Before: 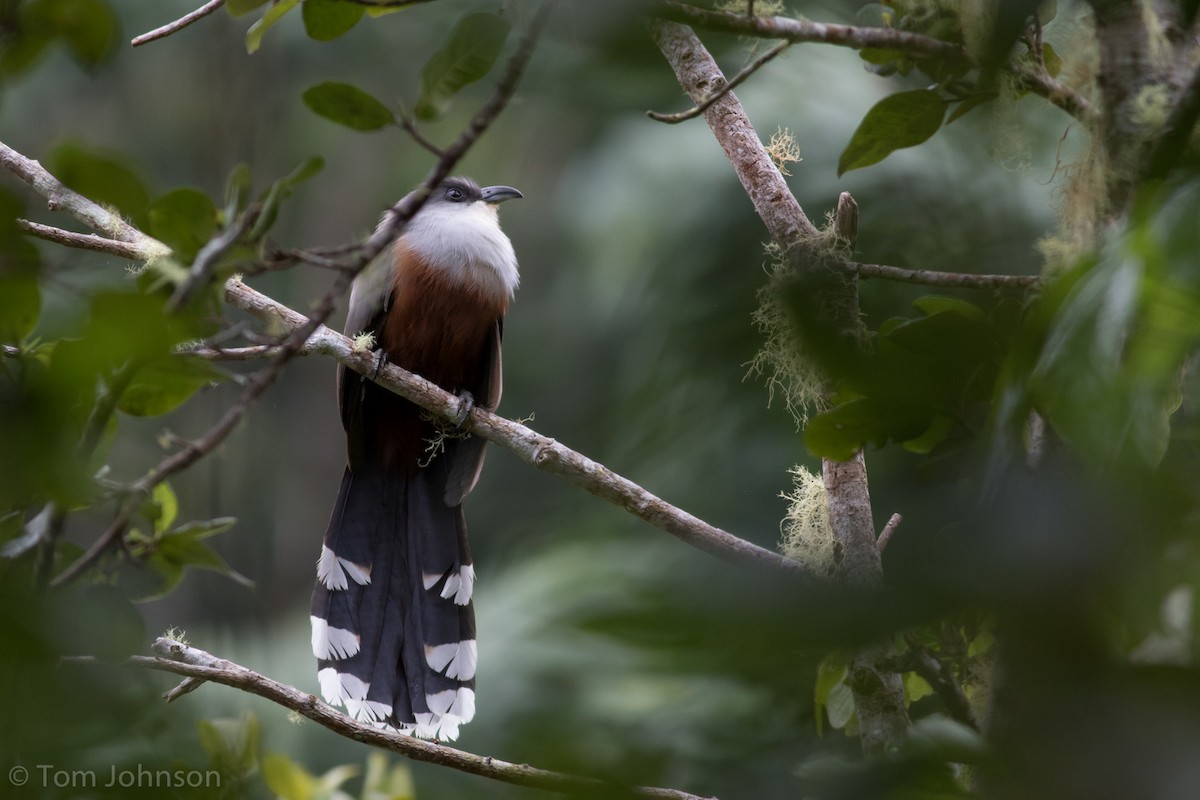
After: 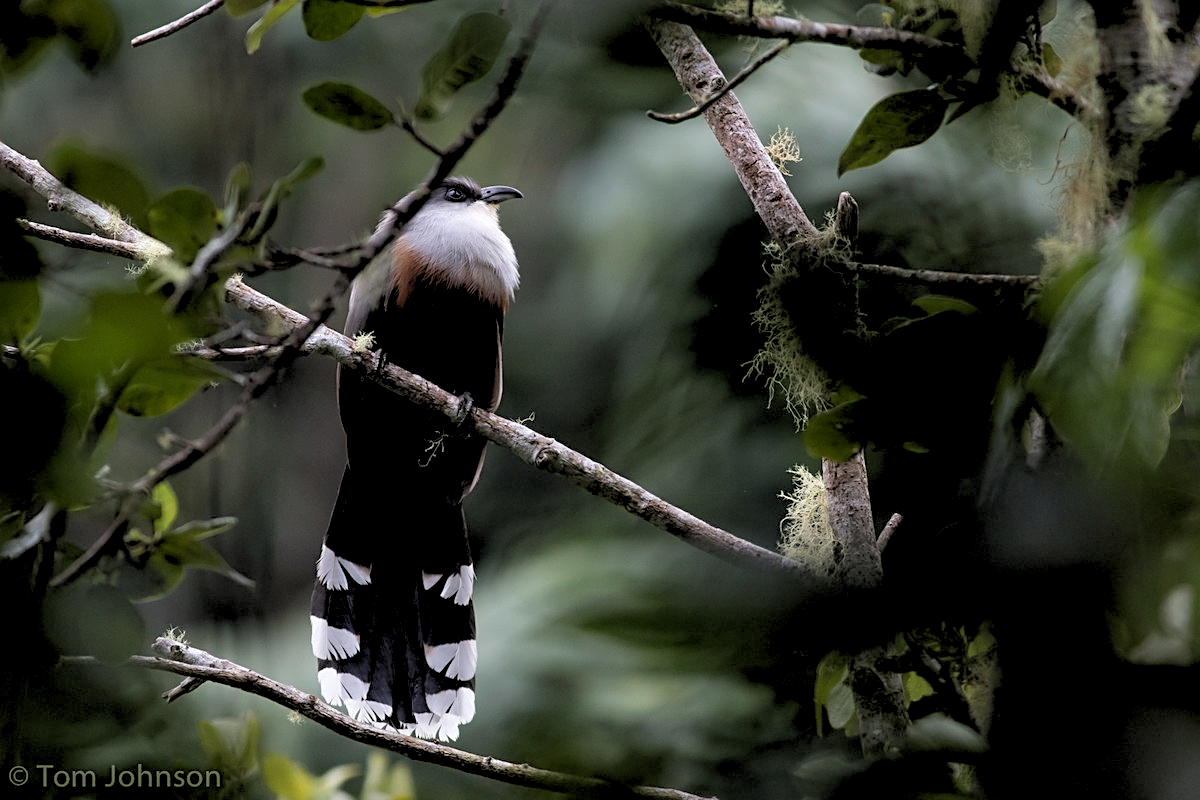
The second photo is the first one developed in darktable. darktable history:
sharpen: on, module defaults
rgb levels: levels [[0.029, 0.461, 0.922], [0, 0.5, 1], [0, 0.5, 1]]
